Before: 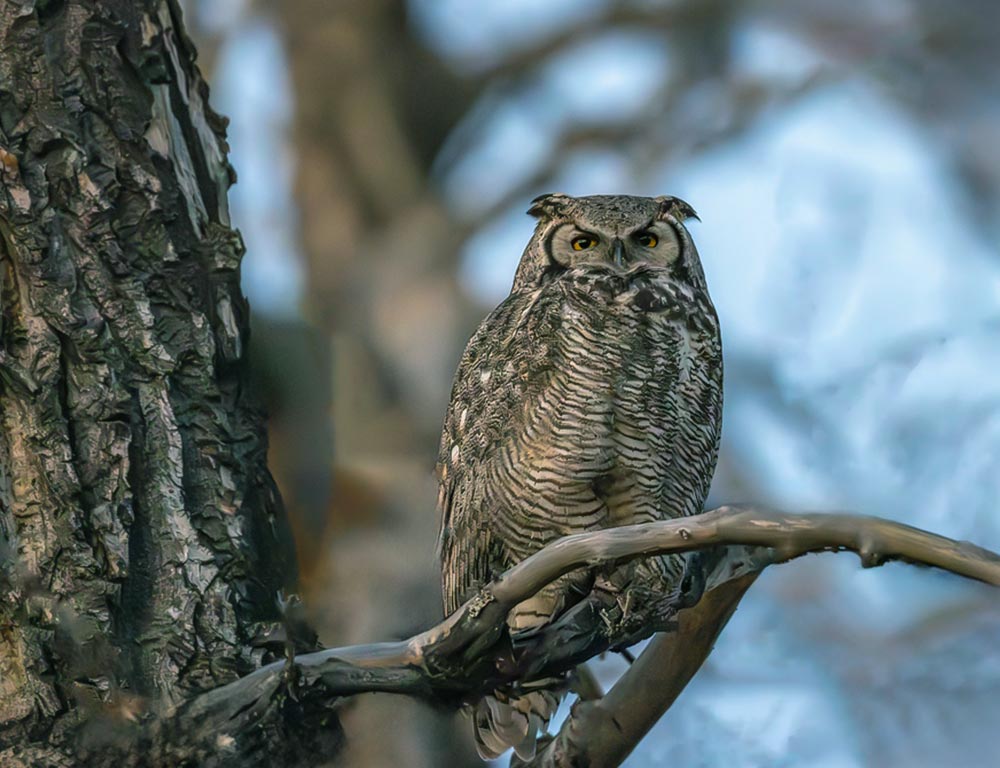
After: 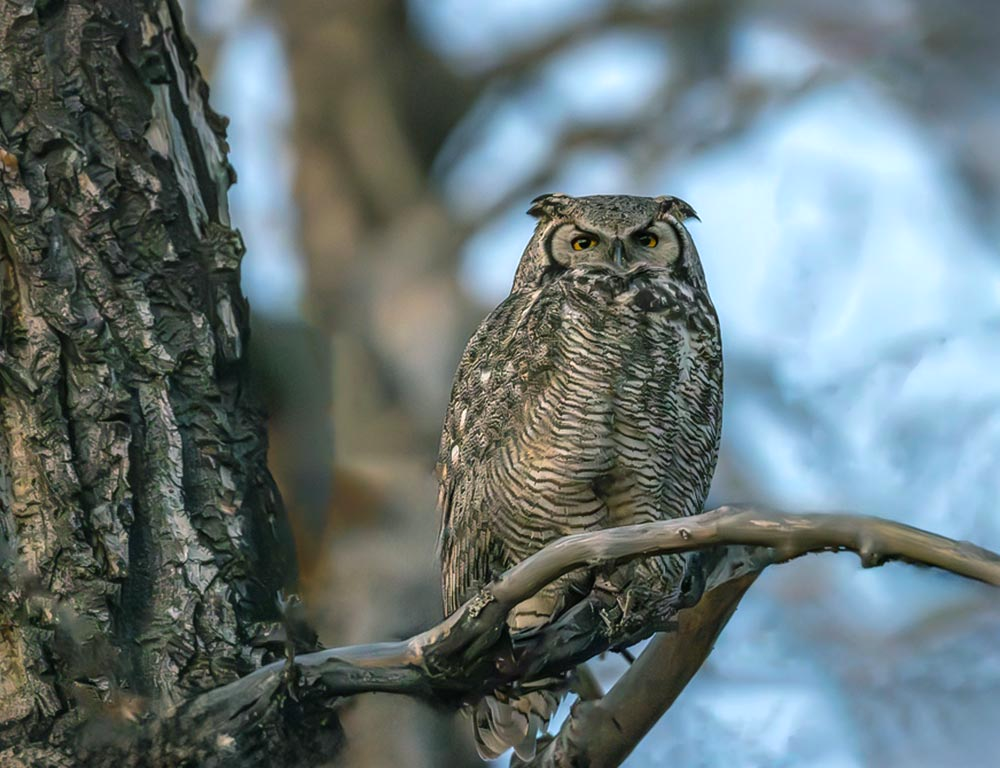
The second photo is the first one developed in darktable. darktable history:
exposure: exposure 0.172 EV, compensate exposure bias true, compensate highlight preservation false
